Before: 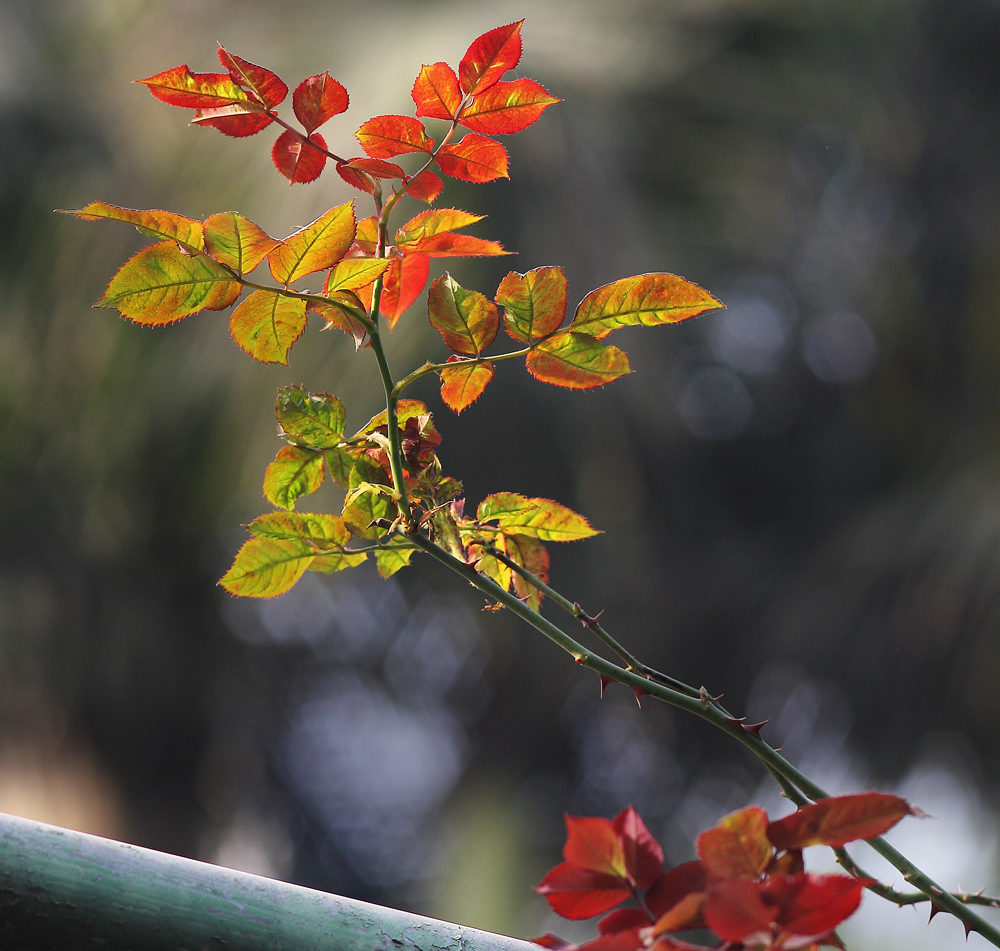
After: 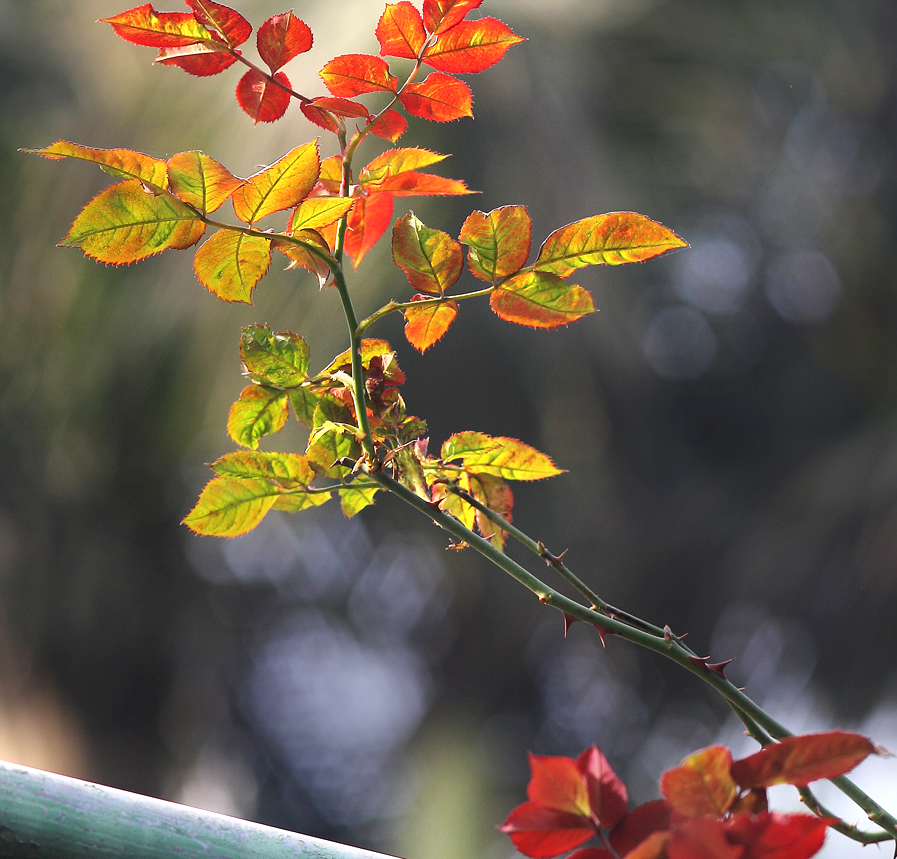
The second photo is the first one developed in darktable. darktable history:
crop: left 3.606%, top 6.421%, right 6.643%, bottom 3.206%
exposure: exposure 0.495 EV, compensate highlight preservation false
